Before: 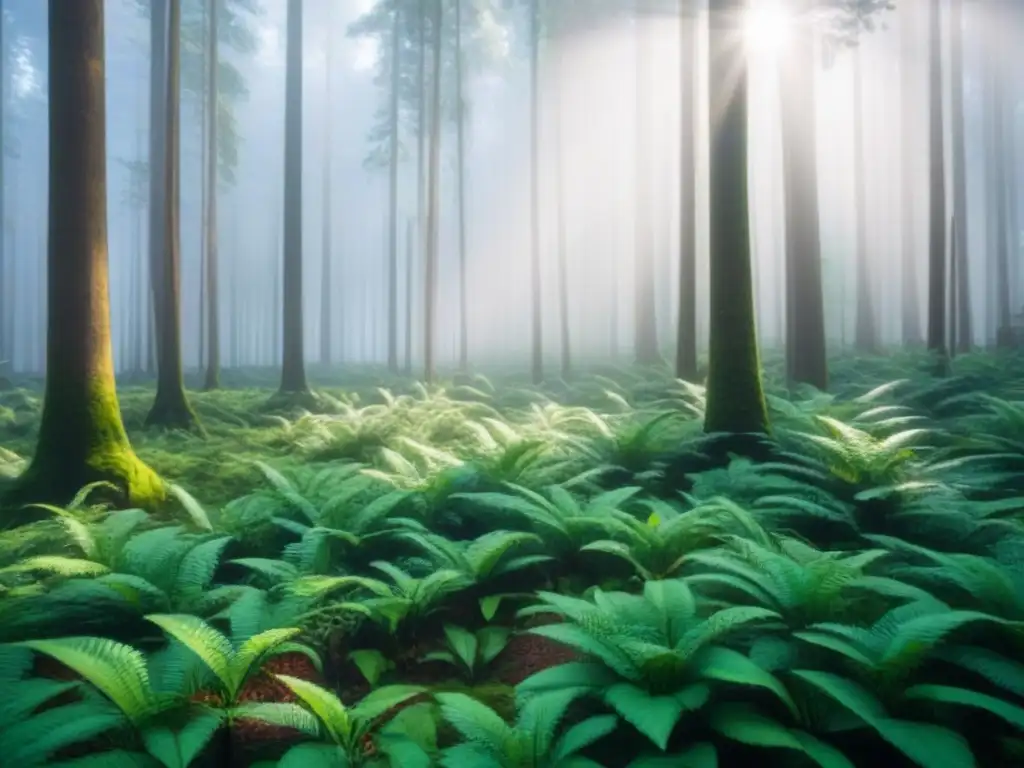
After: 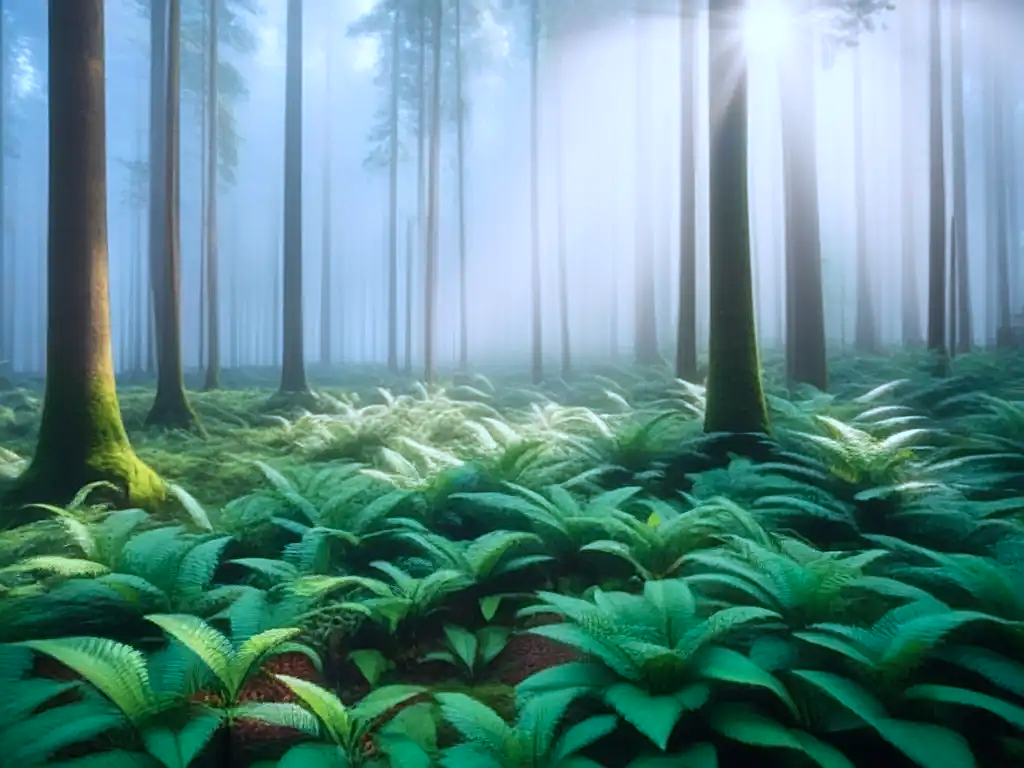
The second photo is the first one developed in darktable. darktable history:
color correction: highlights a* -2.3, highlights b* -18.41
sharpen: on, module defaults
